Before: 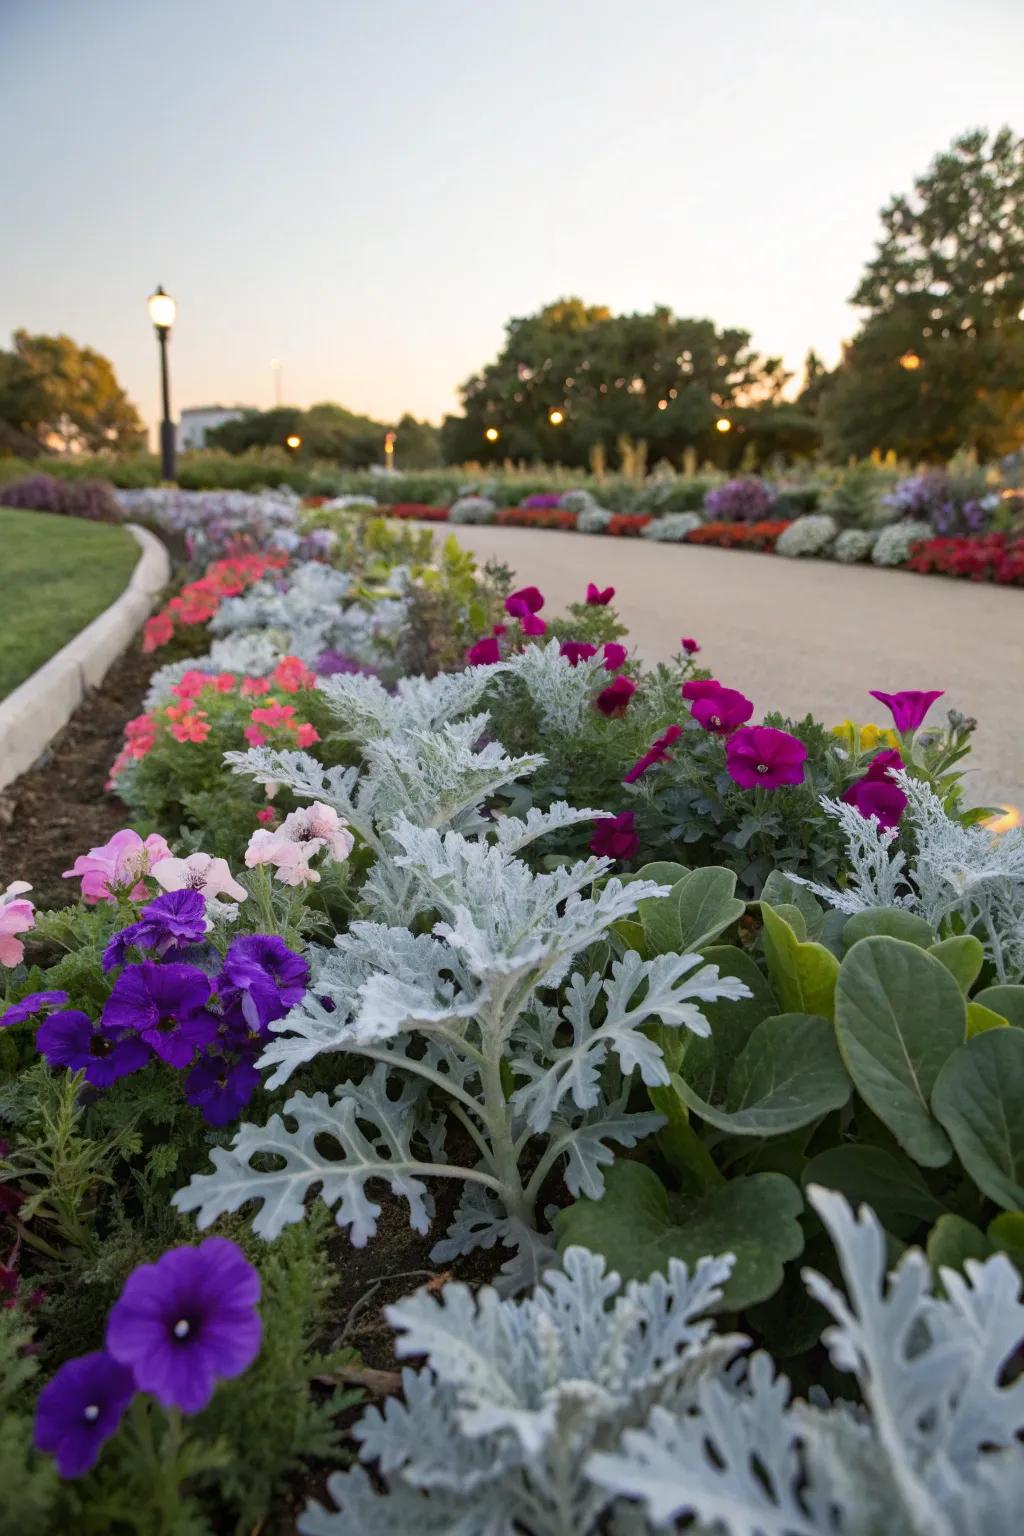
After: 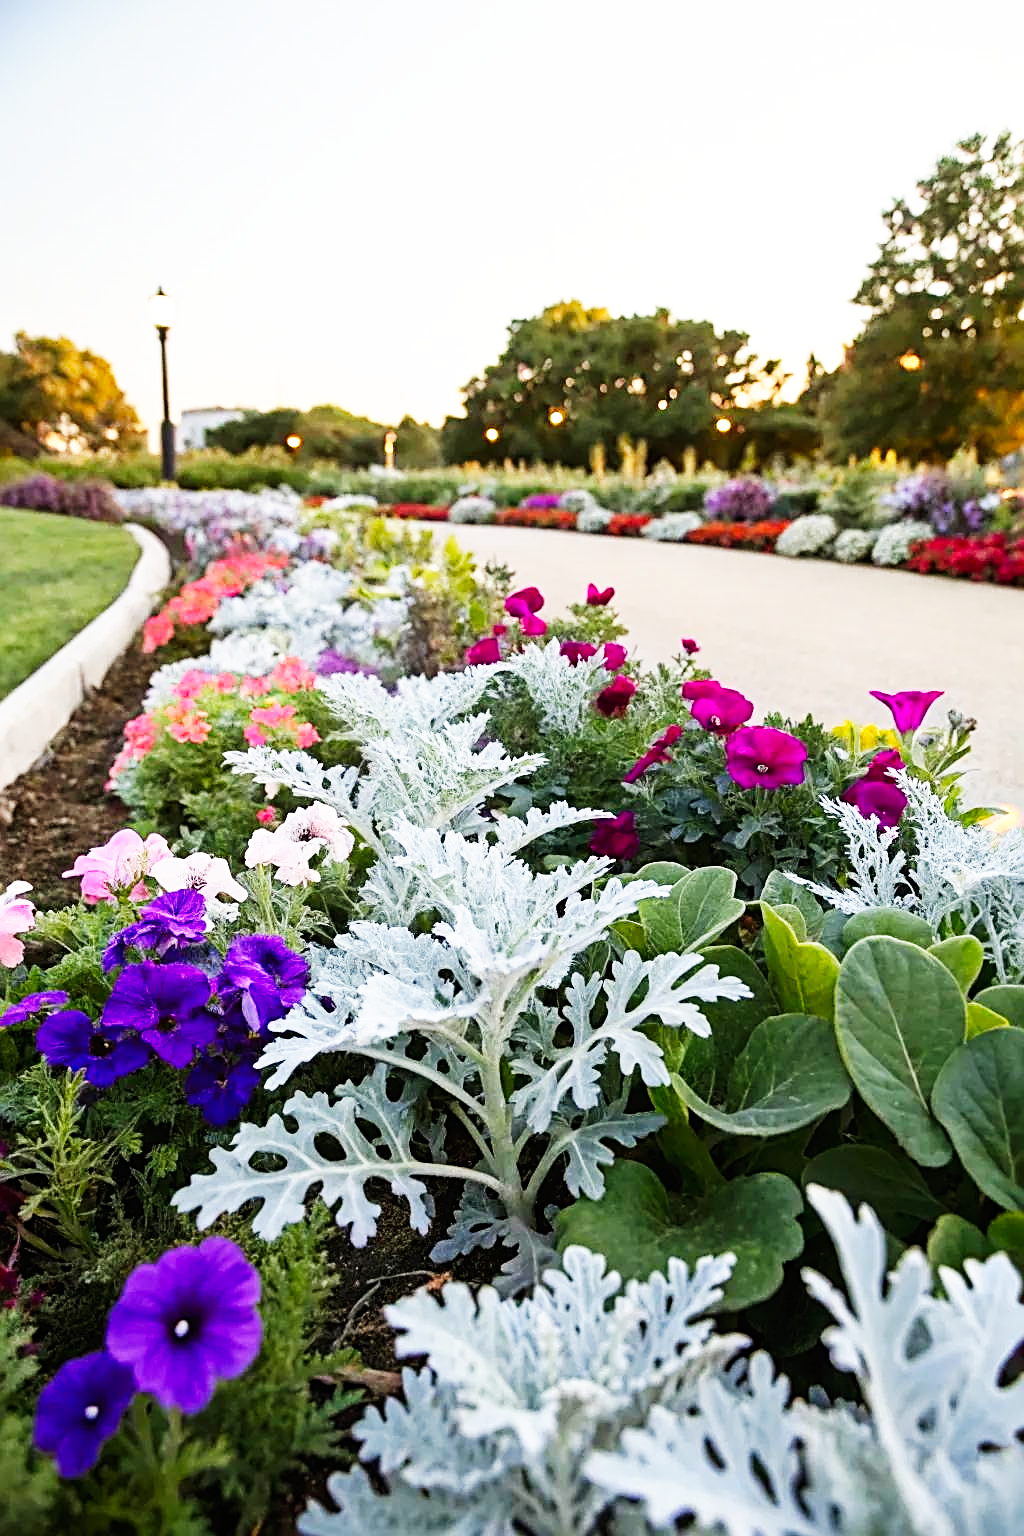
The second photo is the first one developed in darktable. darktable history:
base curve: curves: ch0 [(0, 0) (0.007, 0.004) (0.027, 0.03) (0.046, 0.07) (0.207, 0.54) (0.442, 0.872) (0.673, 0.972) (1, 1)], preserve colors none
sharpen: radius 2.593, amount 0.684
